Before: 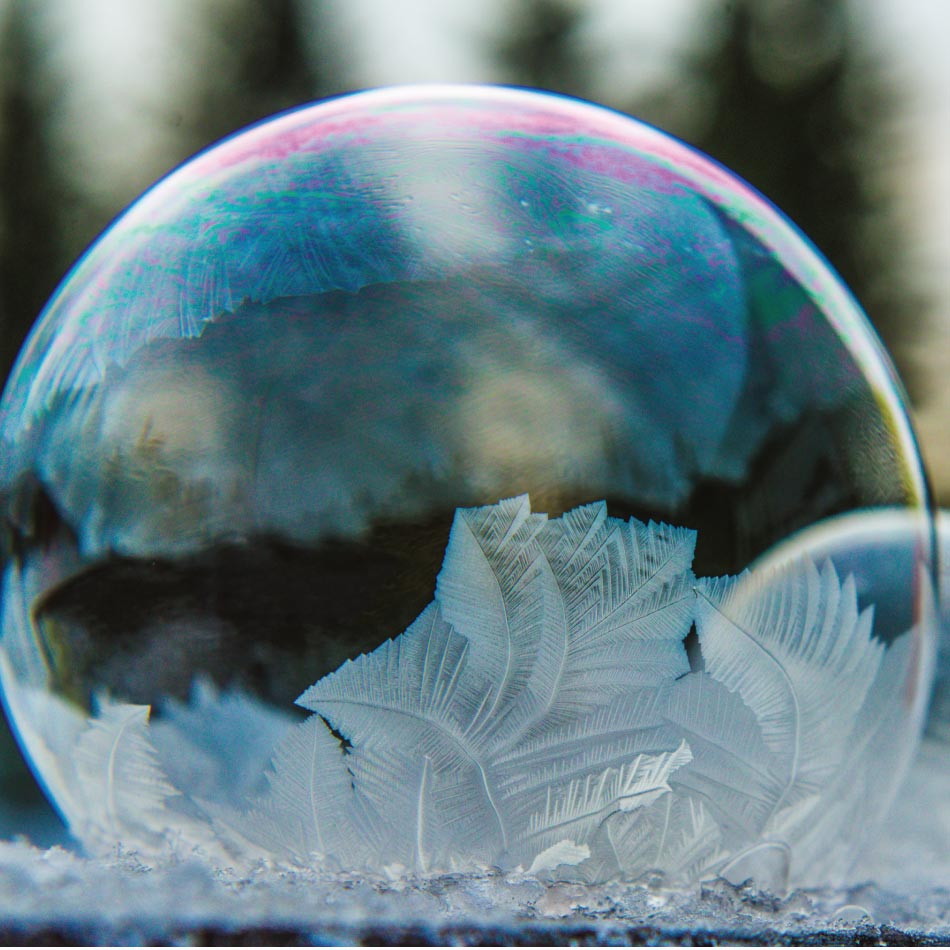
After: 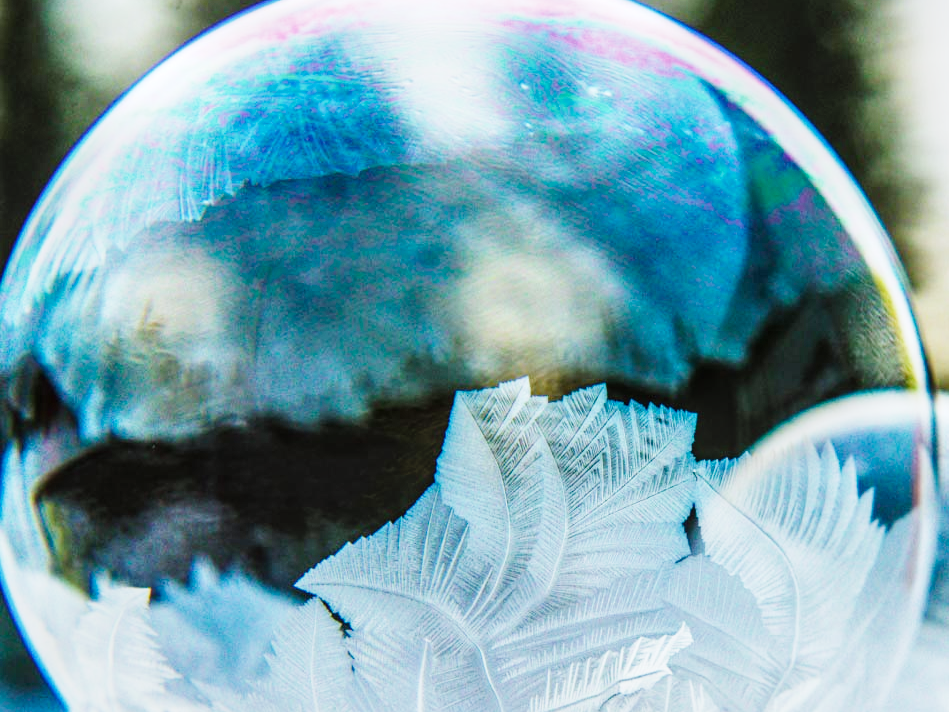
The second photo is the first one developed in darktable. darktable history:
white balance: red 0.967, blue 1.049
local contrast: on, module defaults
crop and rotate: top 12.5%, bottom 12.5%
base curve: curves: ch0 [(0, 0) (0, 0.001) (0.001, 0.001) (0.004, 0.002) (0.007, 0.004) (0.015, 0.013) (0.033, 0.045) (0.052, 0.096) (0.075, 0.17) (0.099, 0.241) (0.163, 0.42) (0.219, 0.55) (0.259, 0.616) (0.327, 0.722) (0.365, 0.765) (0.522, 0.873) (0.547, 0.881) (0.689, 0.919) (0.826, 0.952) (1, 1)], preserve colors none
